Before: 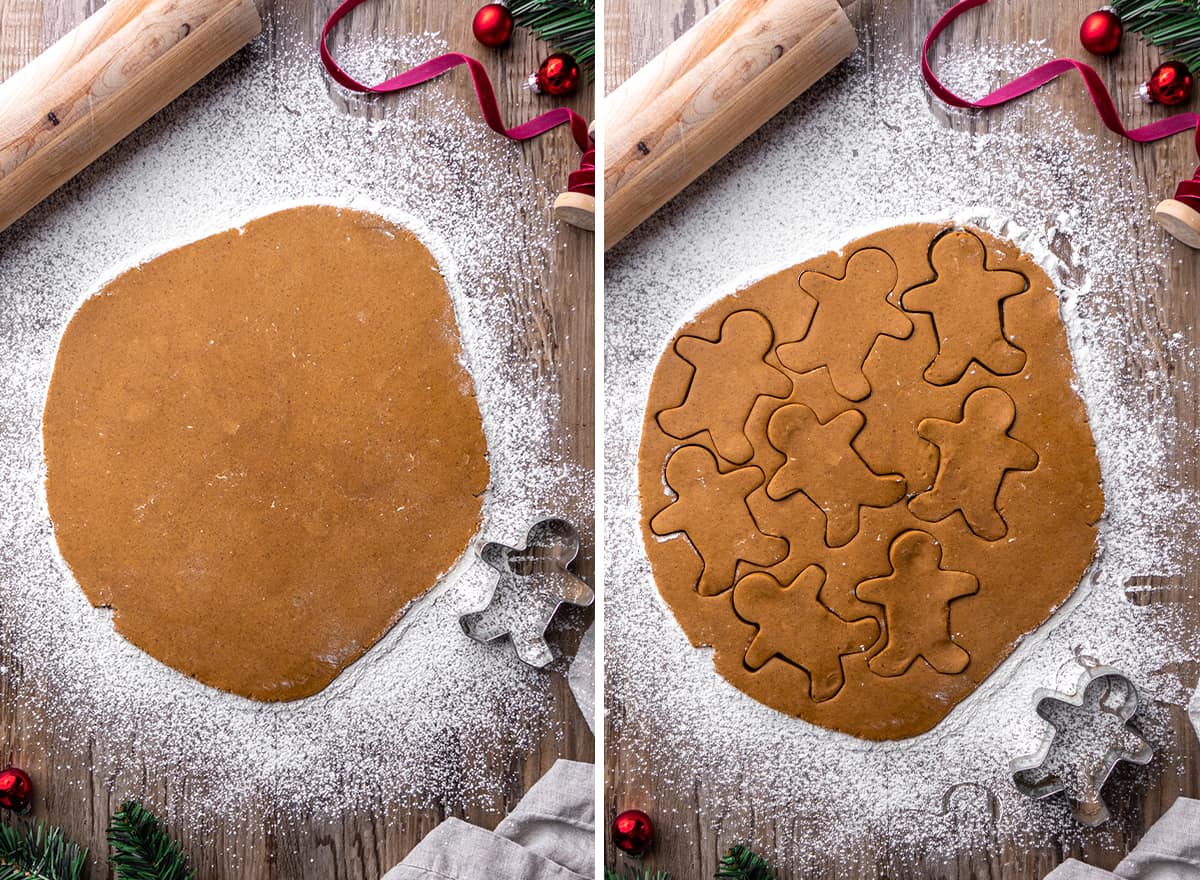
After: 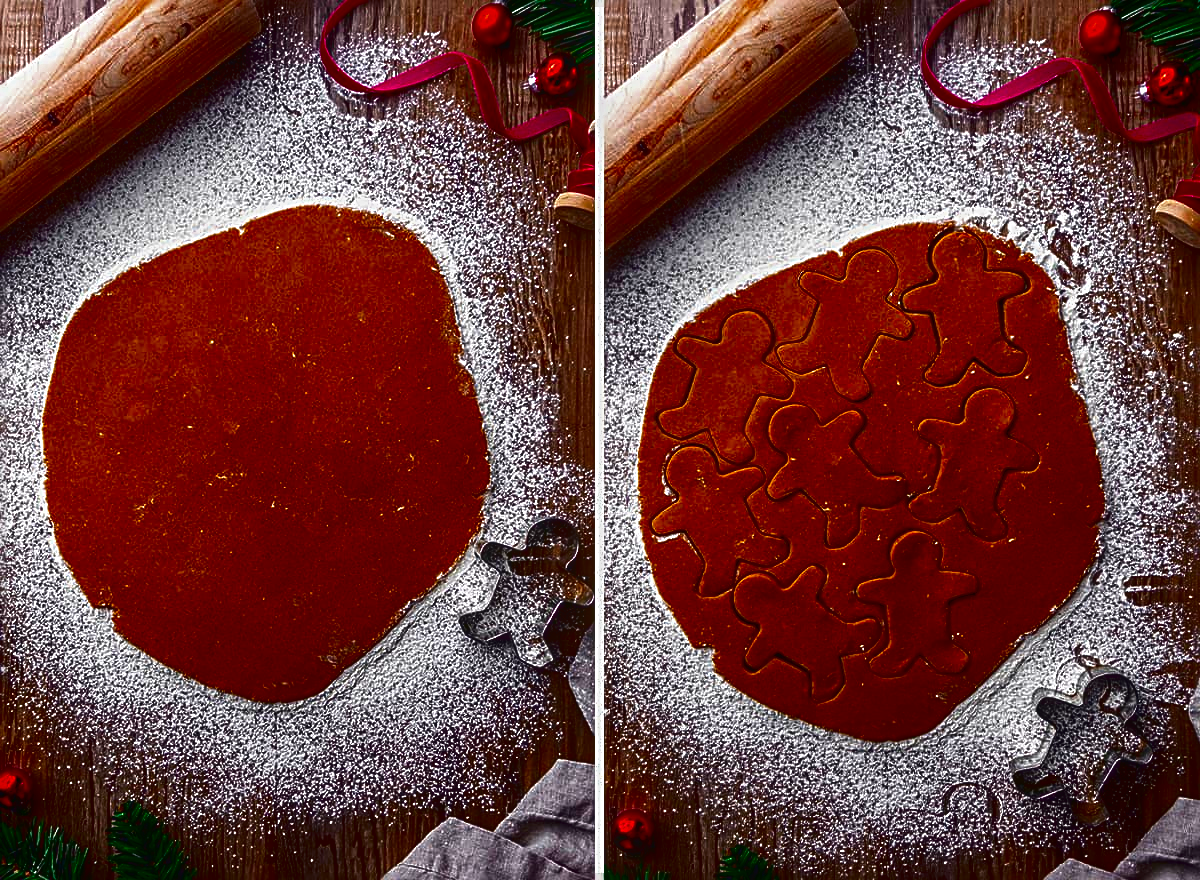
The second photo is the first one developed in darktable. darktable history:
contrast brightness saturation: brightness -1, saturation 1
sharpen: radius 2.531, amount 0.628
local contrast: detail 110%
